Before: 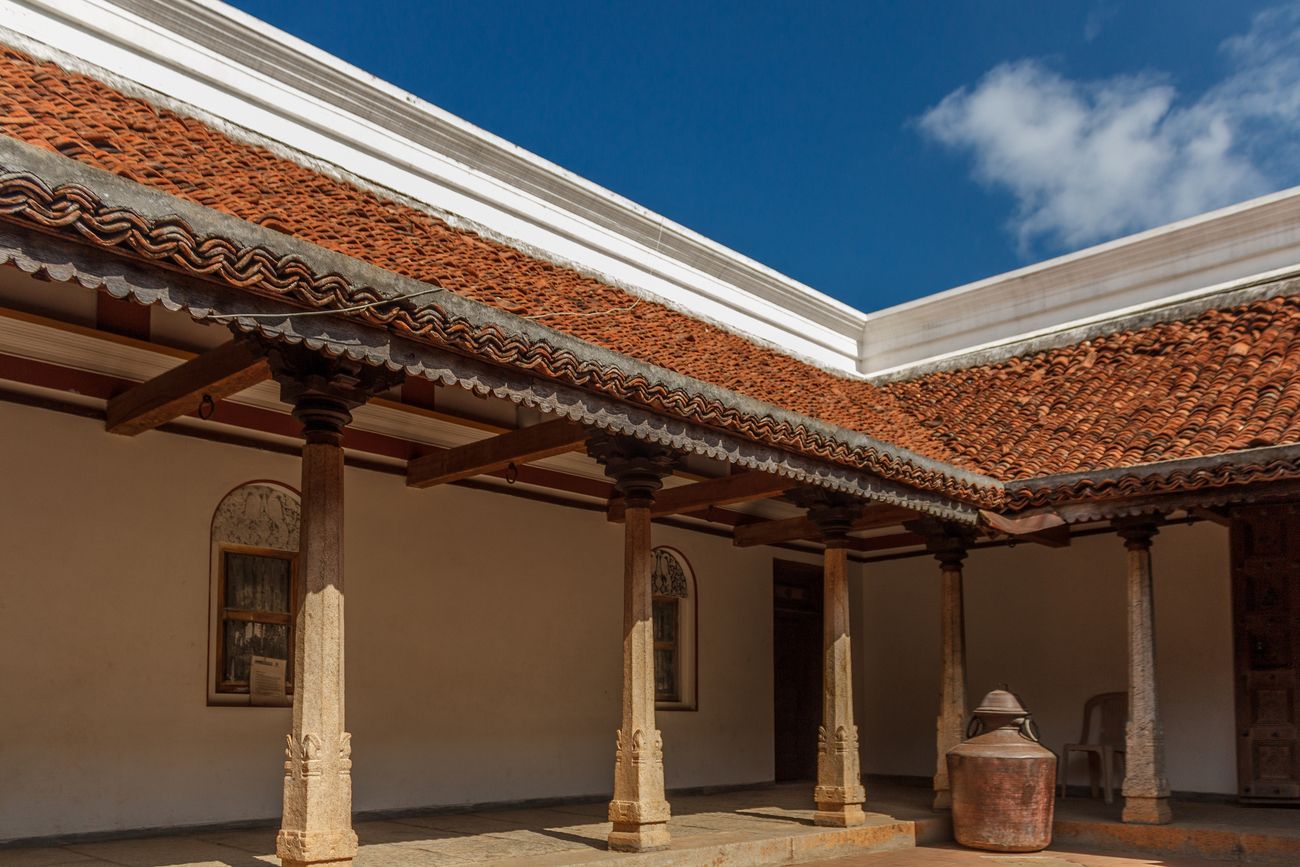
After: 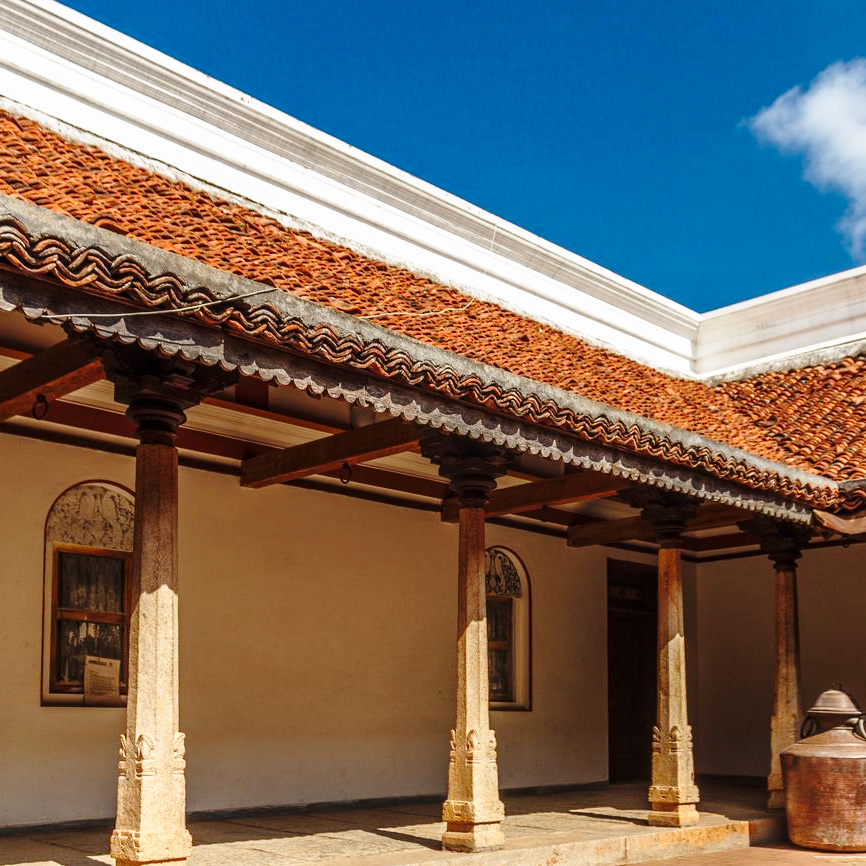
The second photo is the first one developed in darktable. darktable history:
crop and rotate: left 12.773%, right 20.576%
base curve: curves: ch0 [(0, 0) (0.028, 0.03) (0.121, 0.232) (0.46, 0.748) (0.859, 0.968) (1, 1)], preserve colors none
shadows and highlights: shadows 1.13, highlights 41.38
